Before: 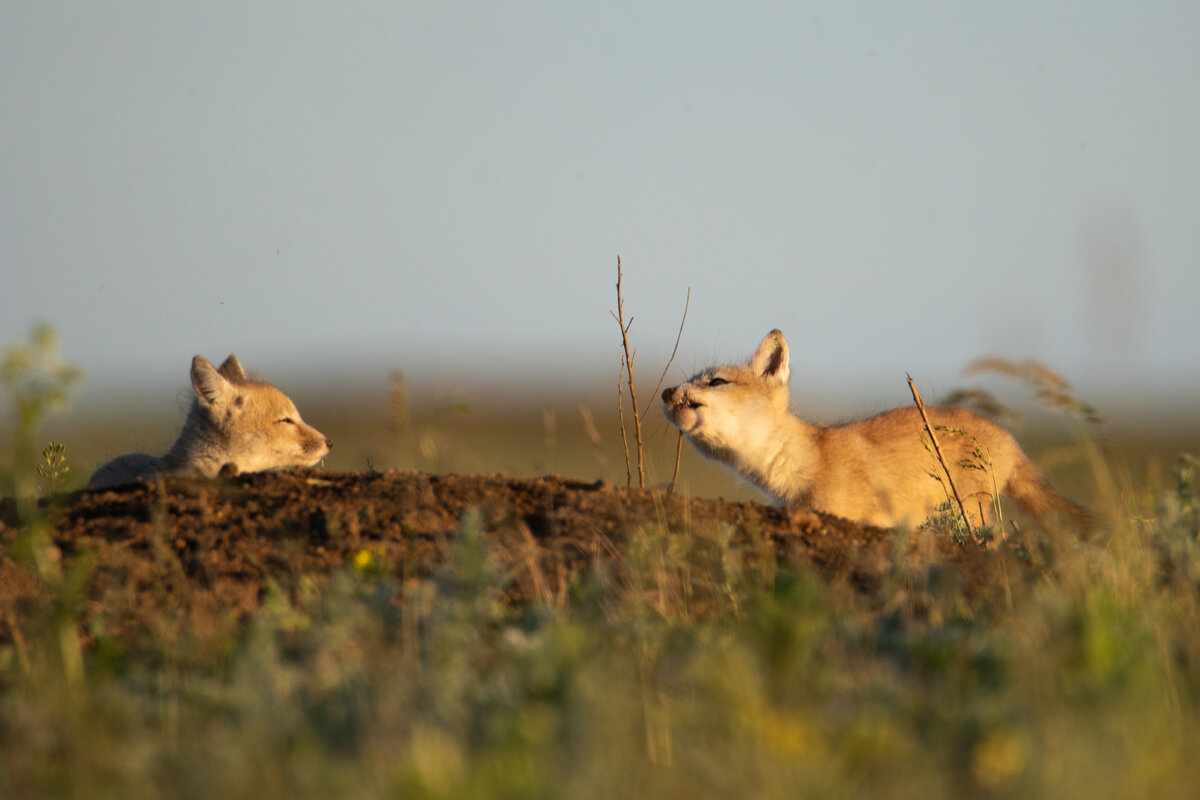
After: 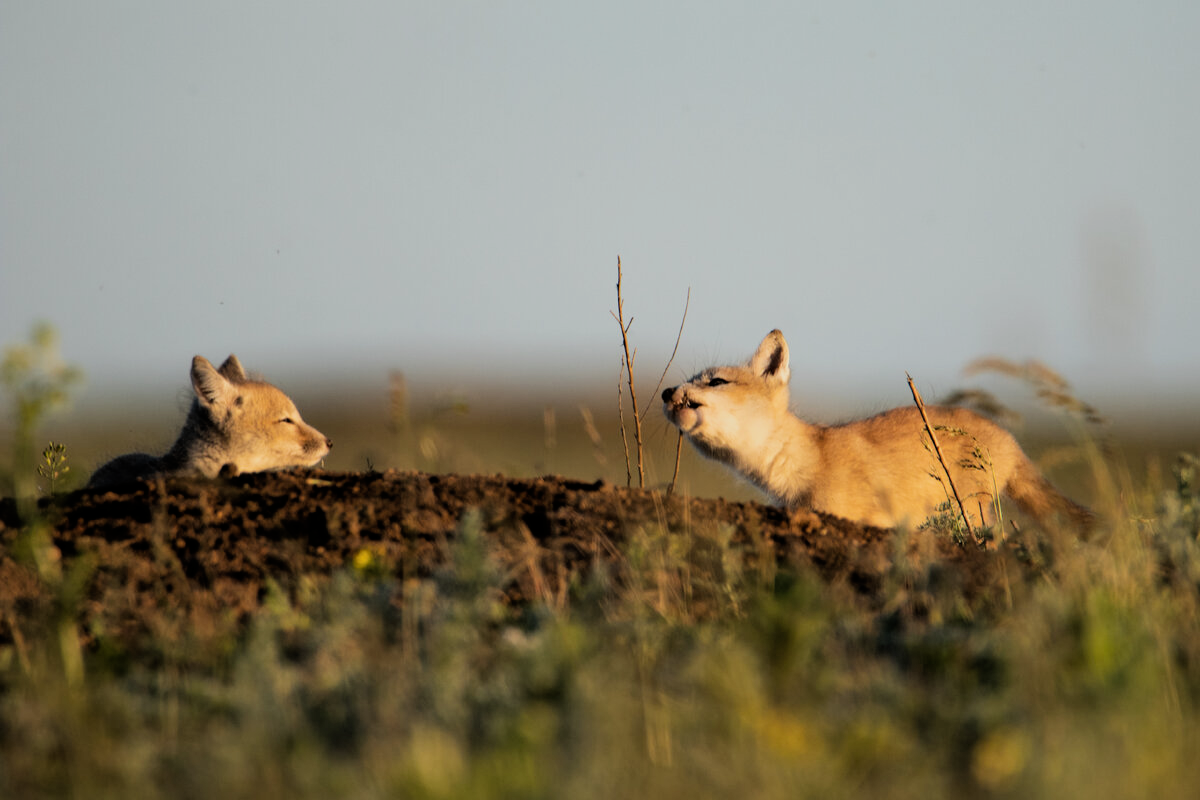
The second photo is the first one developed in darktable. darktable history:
filmic rgb: black relative exposure -5 EV, white relative exposure 3.5 EV, hardness 3.19, contrast 1.2, highlights saturation mix -50%
rotate and perspective: automatic cropping off
